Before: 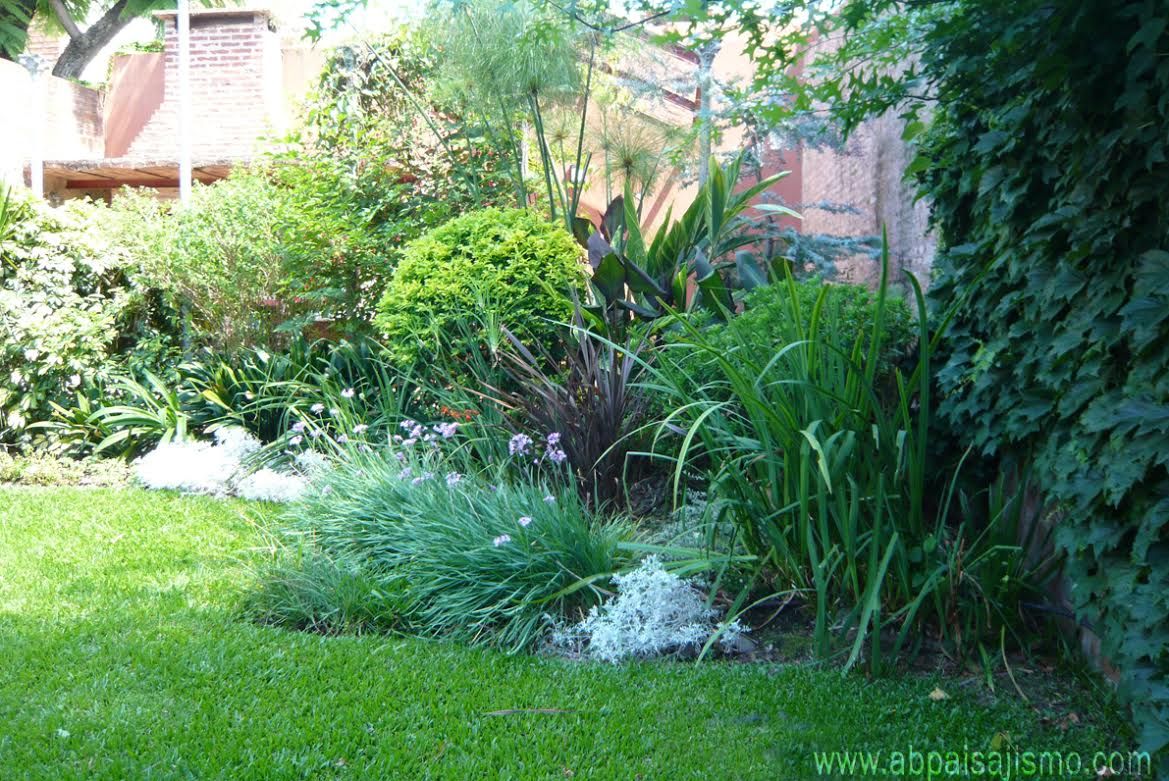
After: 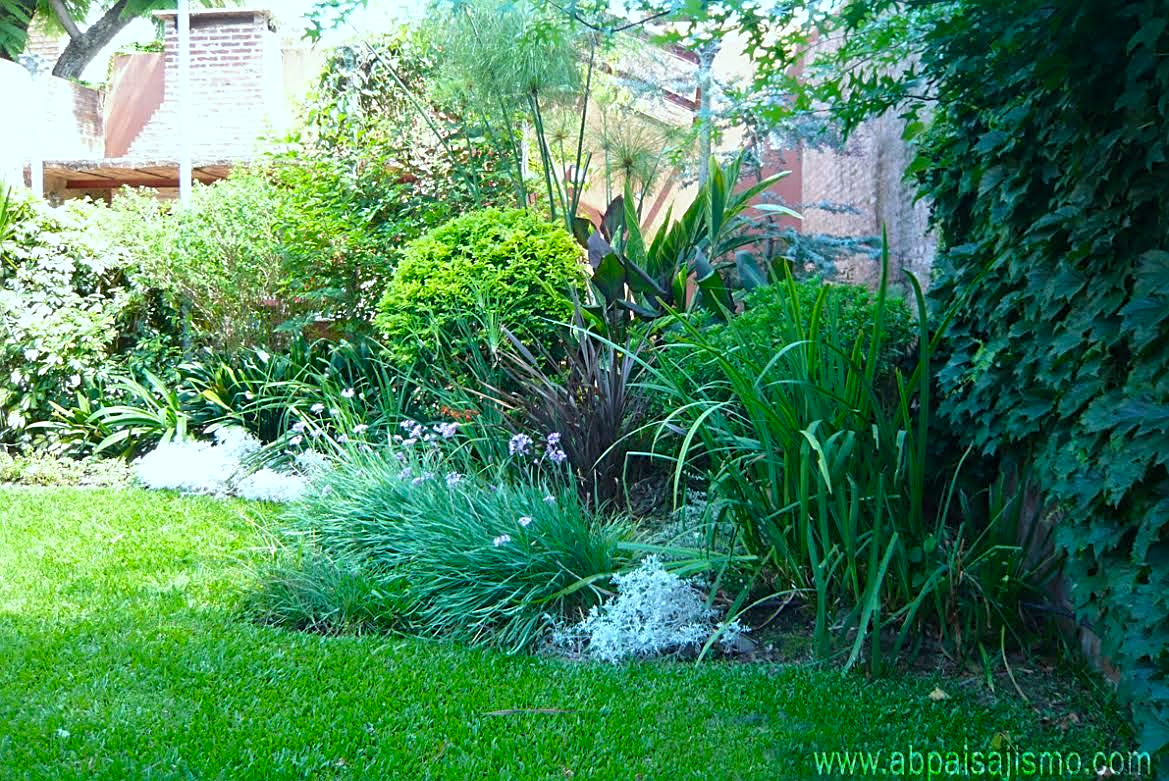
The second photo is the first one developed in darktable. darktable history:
sharpen: on, module defaults
color calibration: output colorfulness [0, 0.315, 0, 0], illuminant Planckian (black body), adaptation linear Bradford (ICC v4), x 0.36, y 0.366, temperature 4499.92 K
